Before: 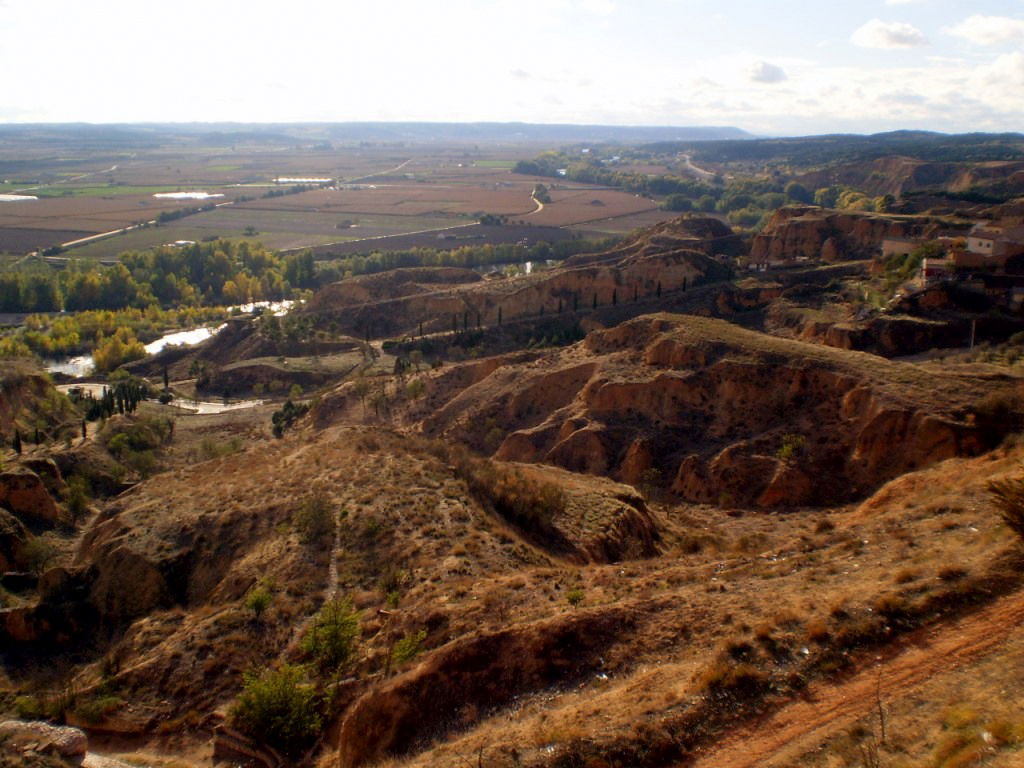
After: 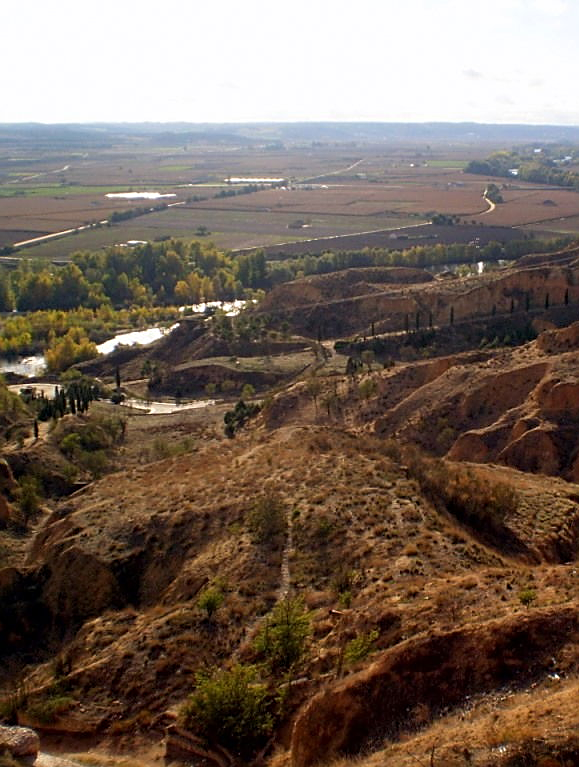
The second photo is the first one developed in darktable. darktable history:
crop: left 4.758%, right 38.682%
base curve: curves: ch0 [(0, 0) (0.989, 0.992)]
sharpen: on, module defaults
